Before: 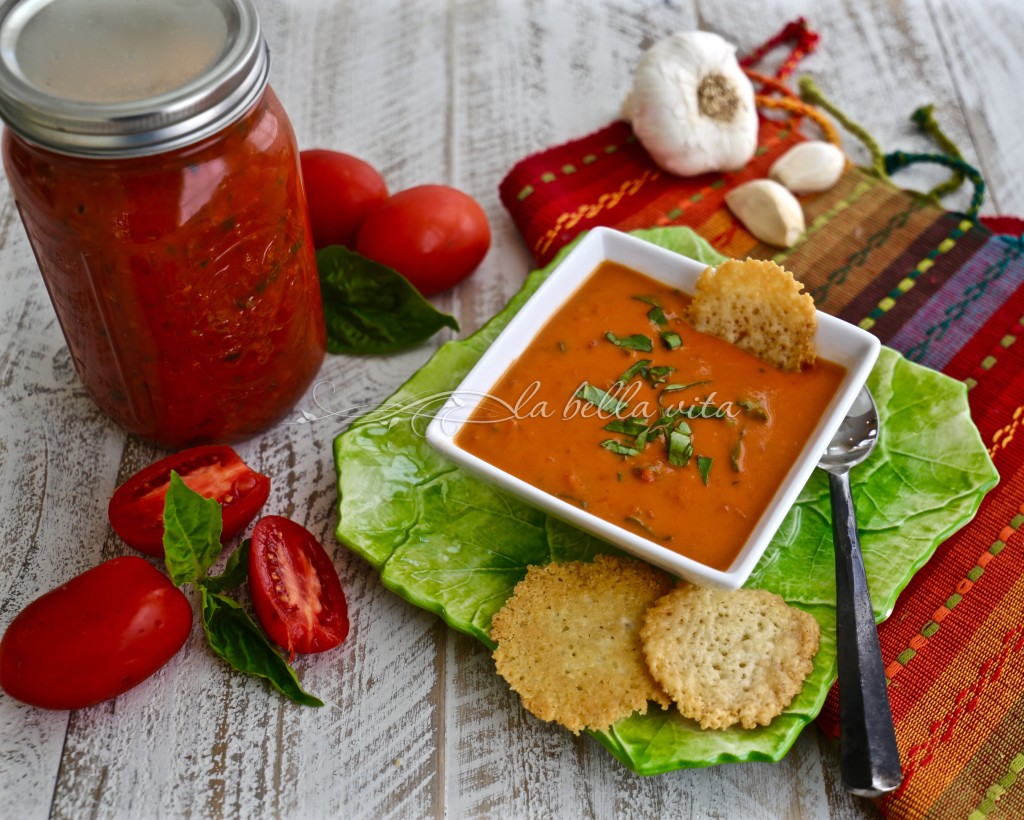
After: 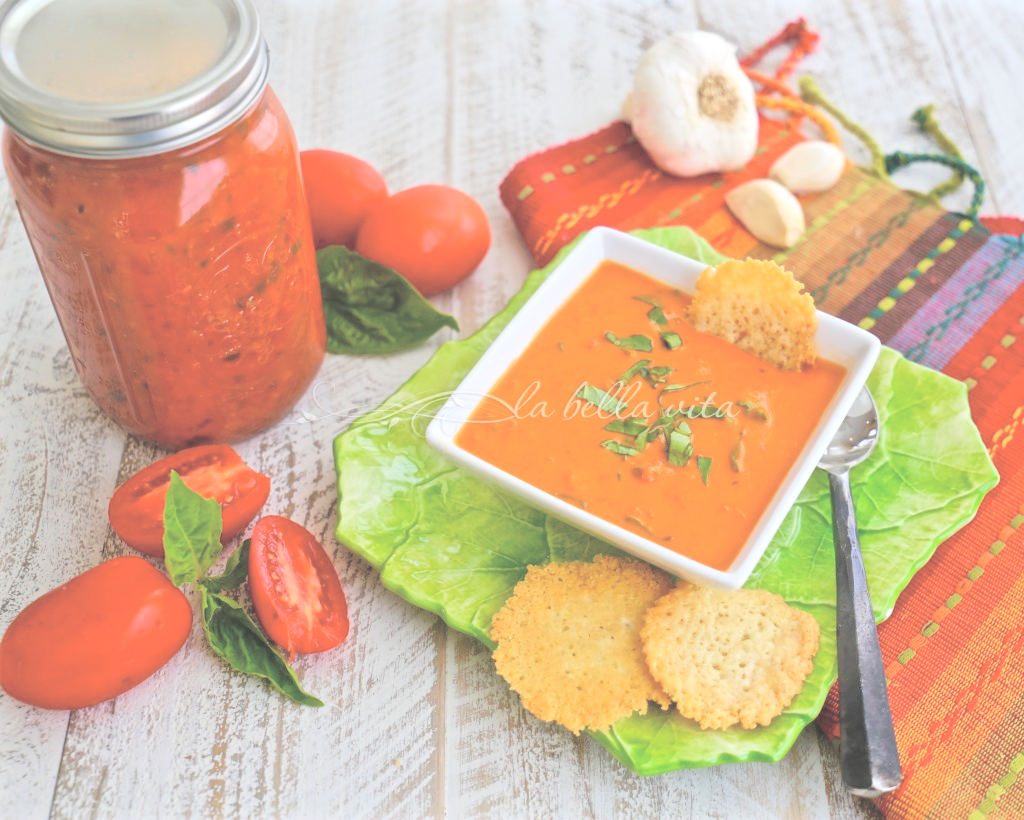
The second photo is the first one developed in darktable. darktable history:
contrast brightness saturation: brightness 0.988
